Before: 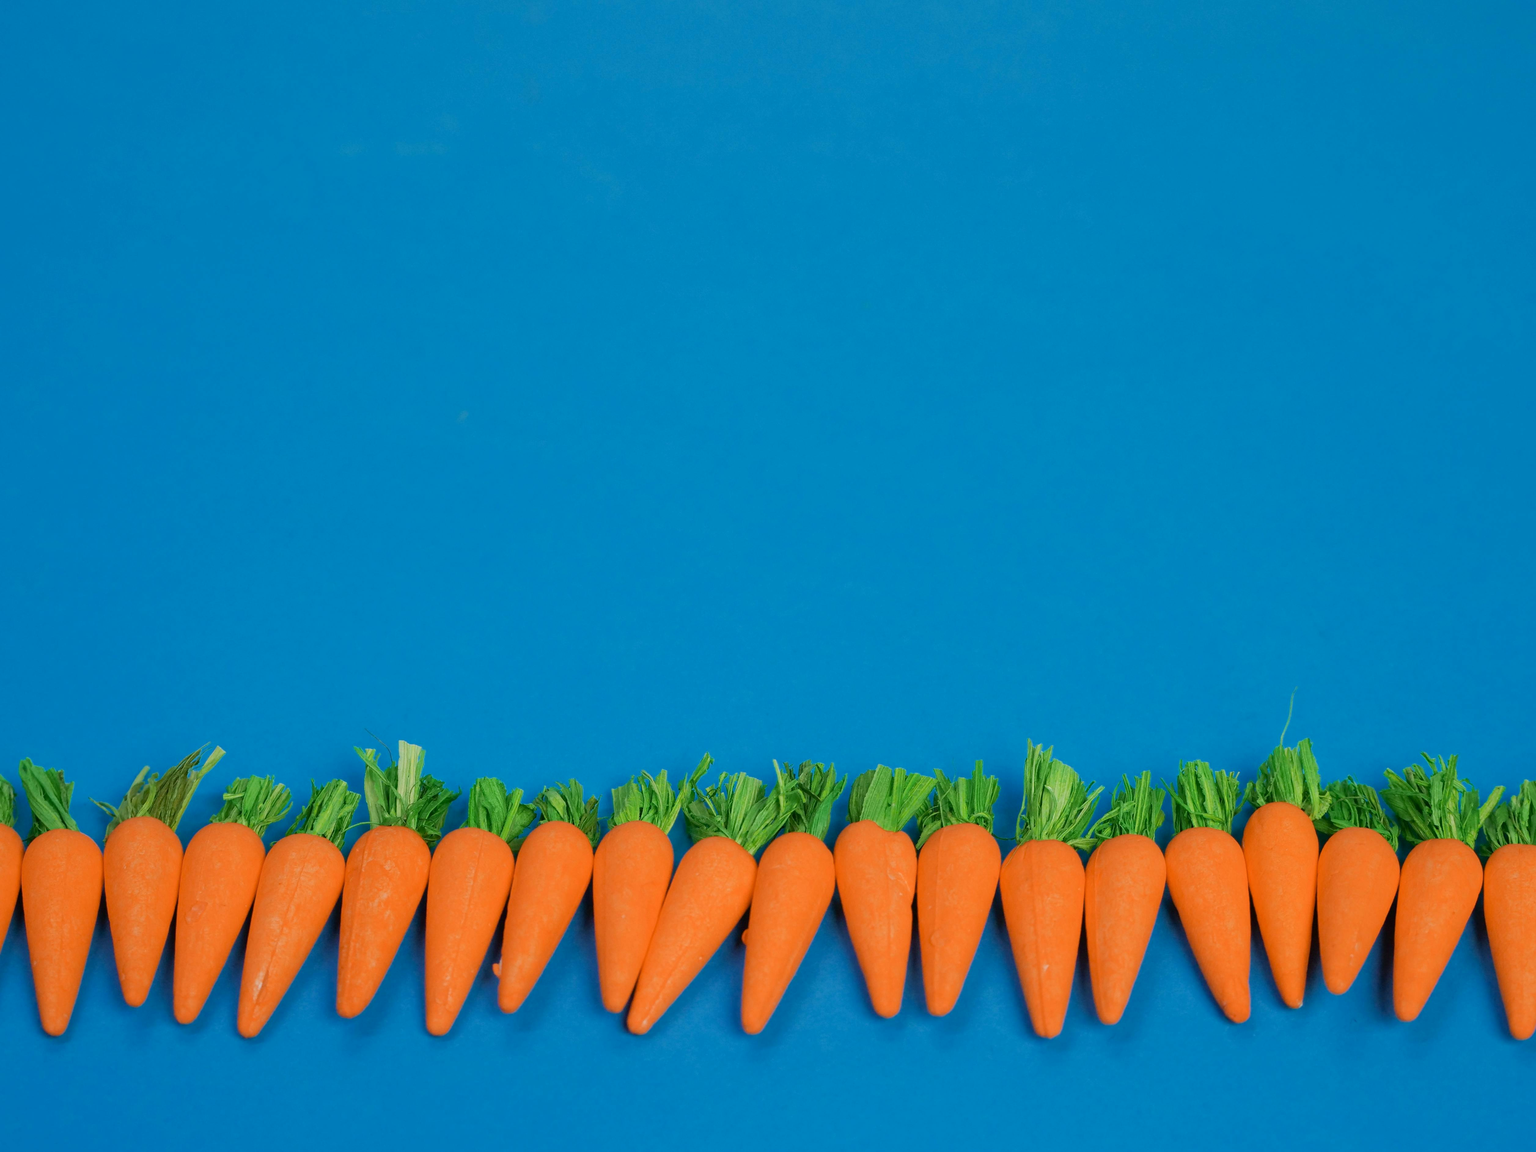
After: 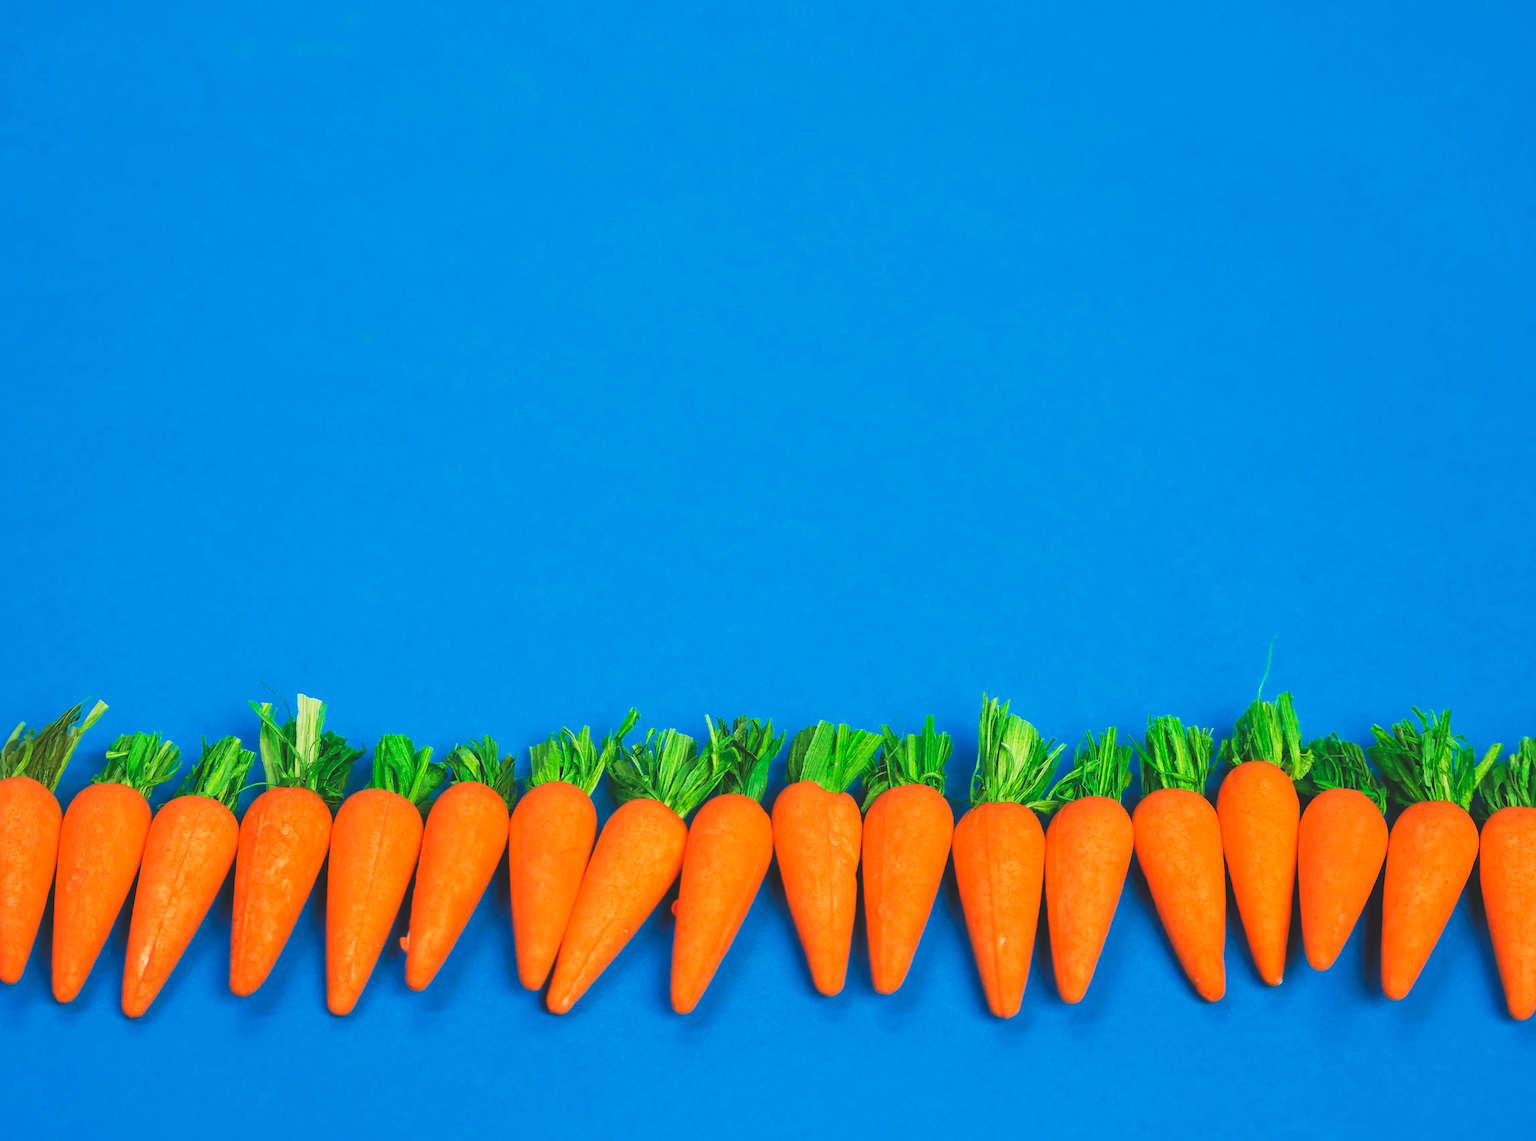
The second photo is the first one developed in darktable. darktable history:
crop and rotate: left 8.218%, top 9.05%
tone curve: curves: ch0 [(0, 0) (0.003, 0.142) (0.011, 0.142) (0.025, 0.147) (0.044, 0.147) (0.069, 0.152) (0.1, 0.16) (0.136, 0.172) (0.177, 0.193) (0.224, 0.221) (0.277, 0.264) (0.335, 0.322) (0.399, 0.399) (0.468, 0.49) (0.543, 0.593) (0.623, 0.723) (0.709, 0.841) (0.801, 0.925) (0.898, 0.976) (1, 1)], preserve colors none
